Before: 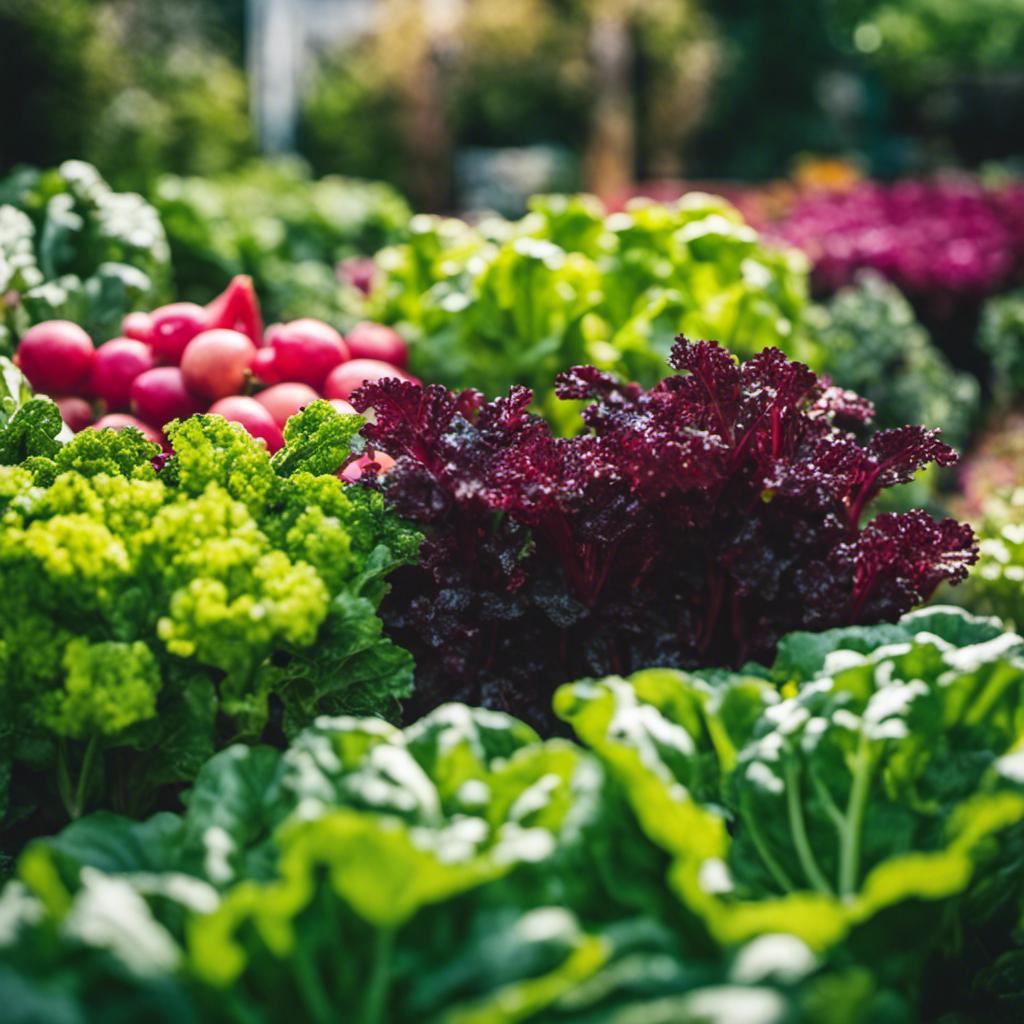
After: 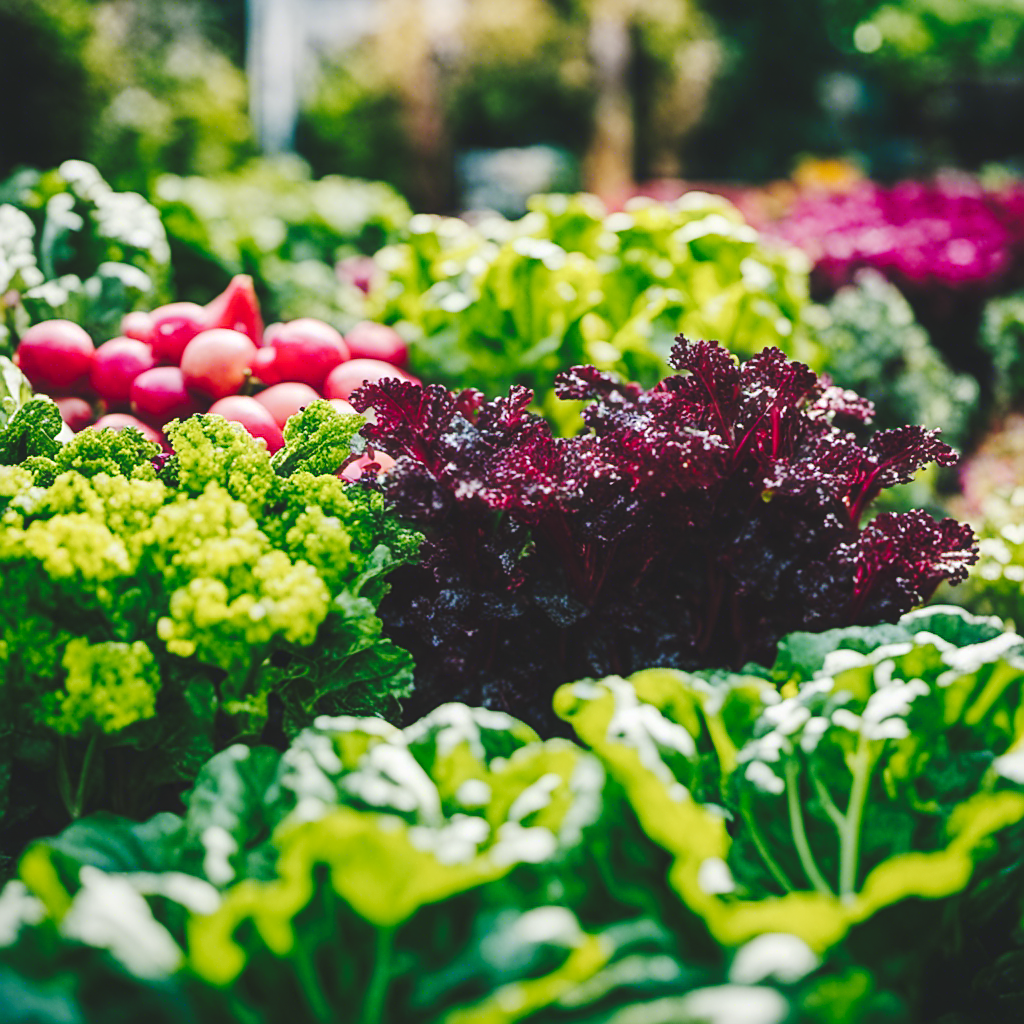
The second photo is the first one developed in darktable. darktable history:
haze removal: strength -0.1, adaptive false
tone curve: curves: ch0 [(0, 0) (0.003, 0.096) (0.011, 0.097) (0.025, 0.096) (0.044, 0.099) (0.069, 0.109) (0.1, 0.129) (0.136, 0.149) (0.177, 0.176) (0.224, 0.22) (0.277, 0.288) (0.335, 0.385) (0.399, 0.49) (0.468, 0.581) (0.543, 0.661) (0.623, 0.729) (0.709, 0.79) (0.801, 0.849) (0.898, 0.912) (1, 1)], preserve colors none
sharpen: on, module defaults
